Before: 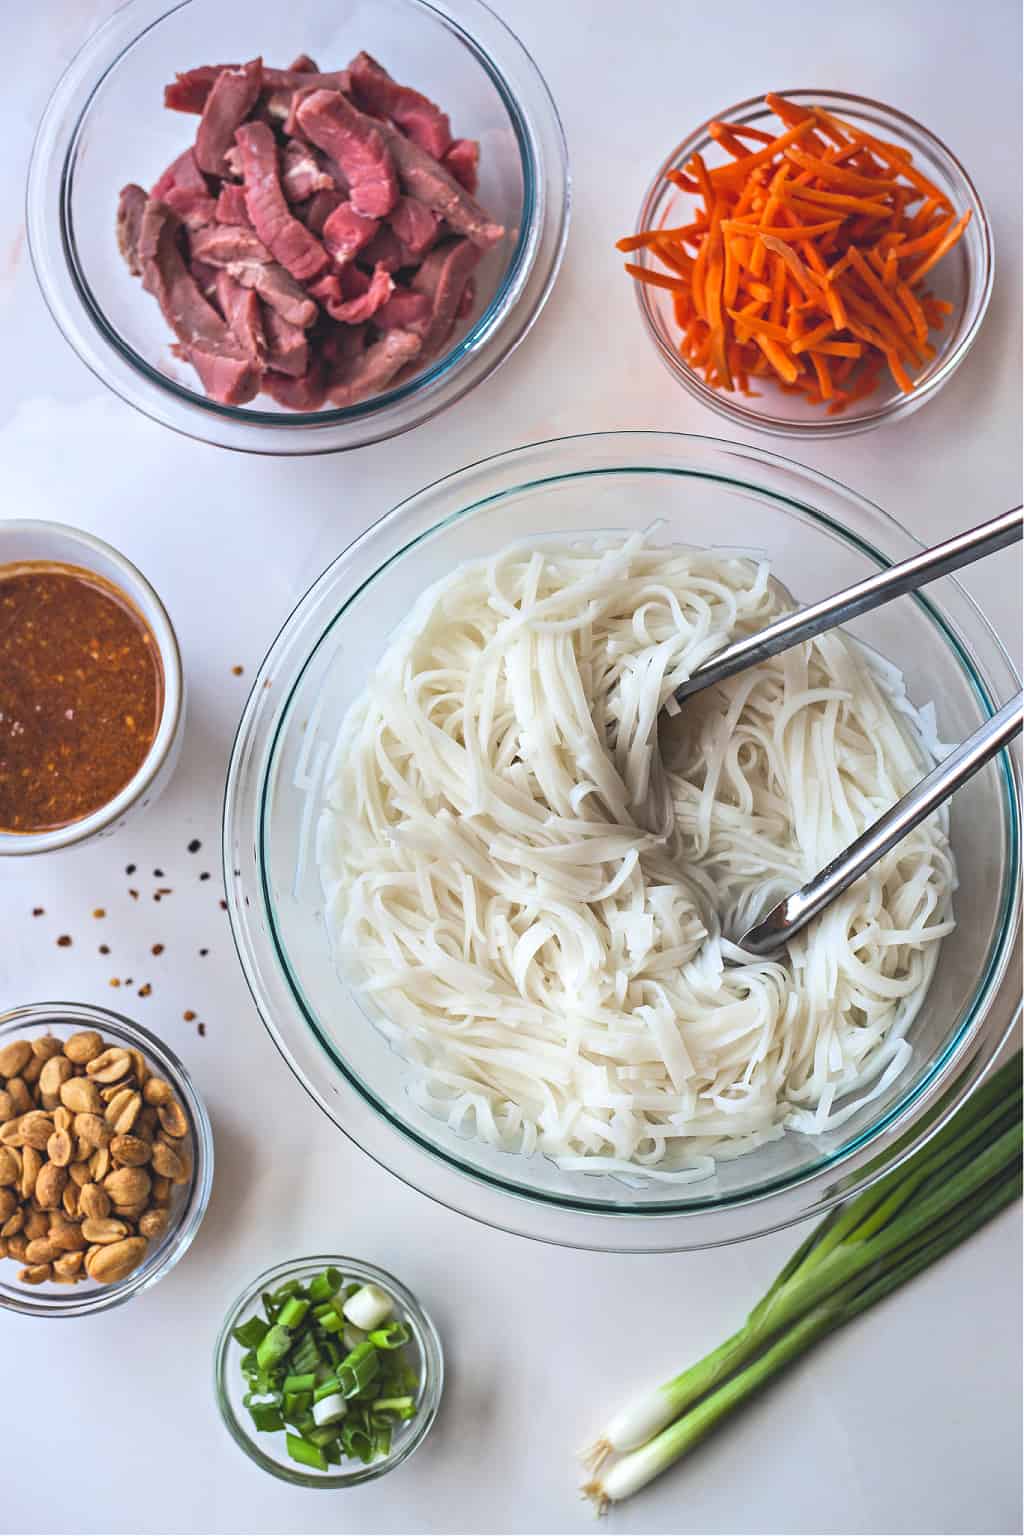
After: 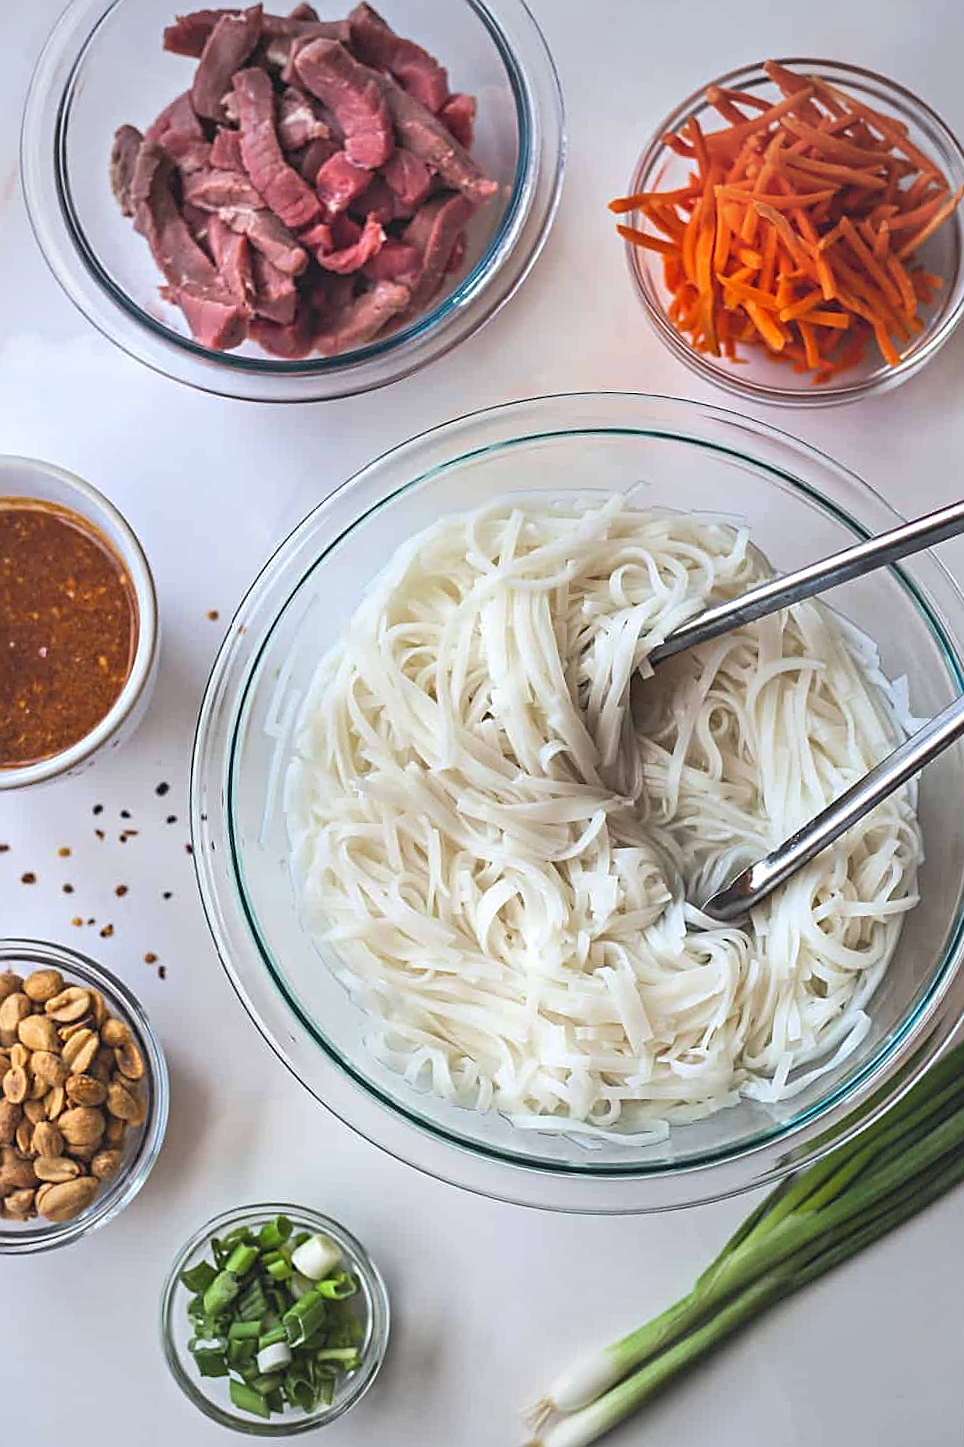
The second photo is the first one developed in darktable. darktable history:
crop and rotate: angle -2.38°
sharpen: on, module defaults
vignetting: fall-off start 91%, fall-off radius 39.39%, brightness -0.182, saturation -0.3, width/height ratio 1.219, shape 1.3, dithering 8-bit output, unbound false
